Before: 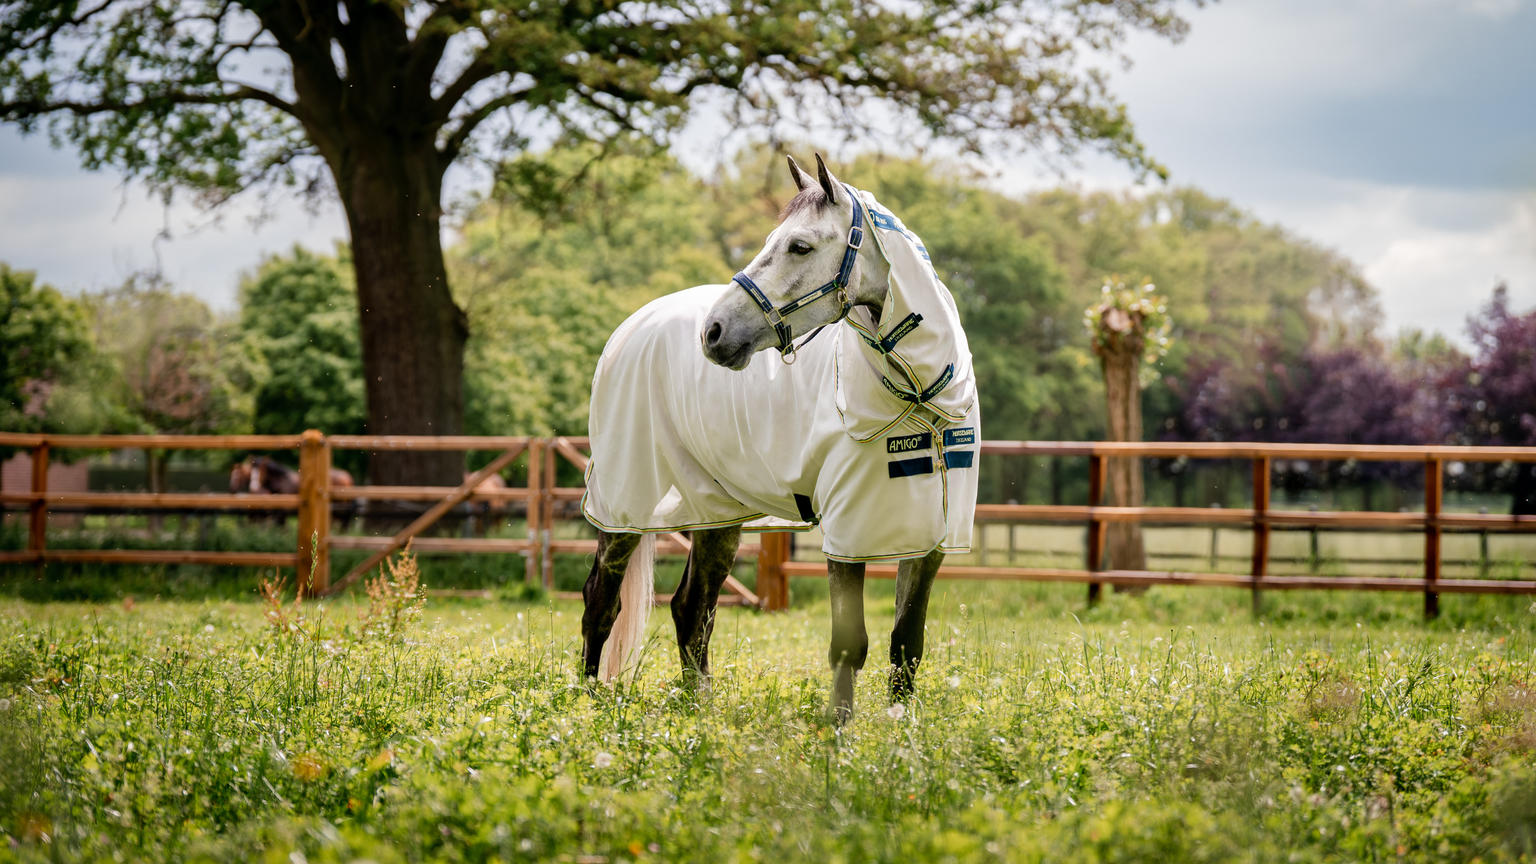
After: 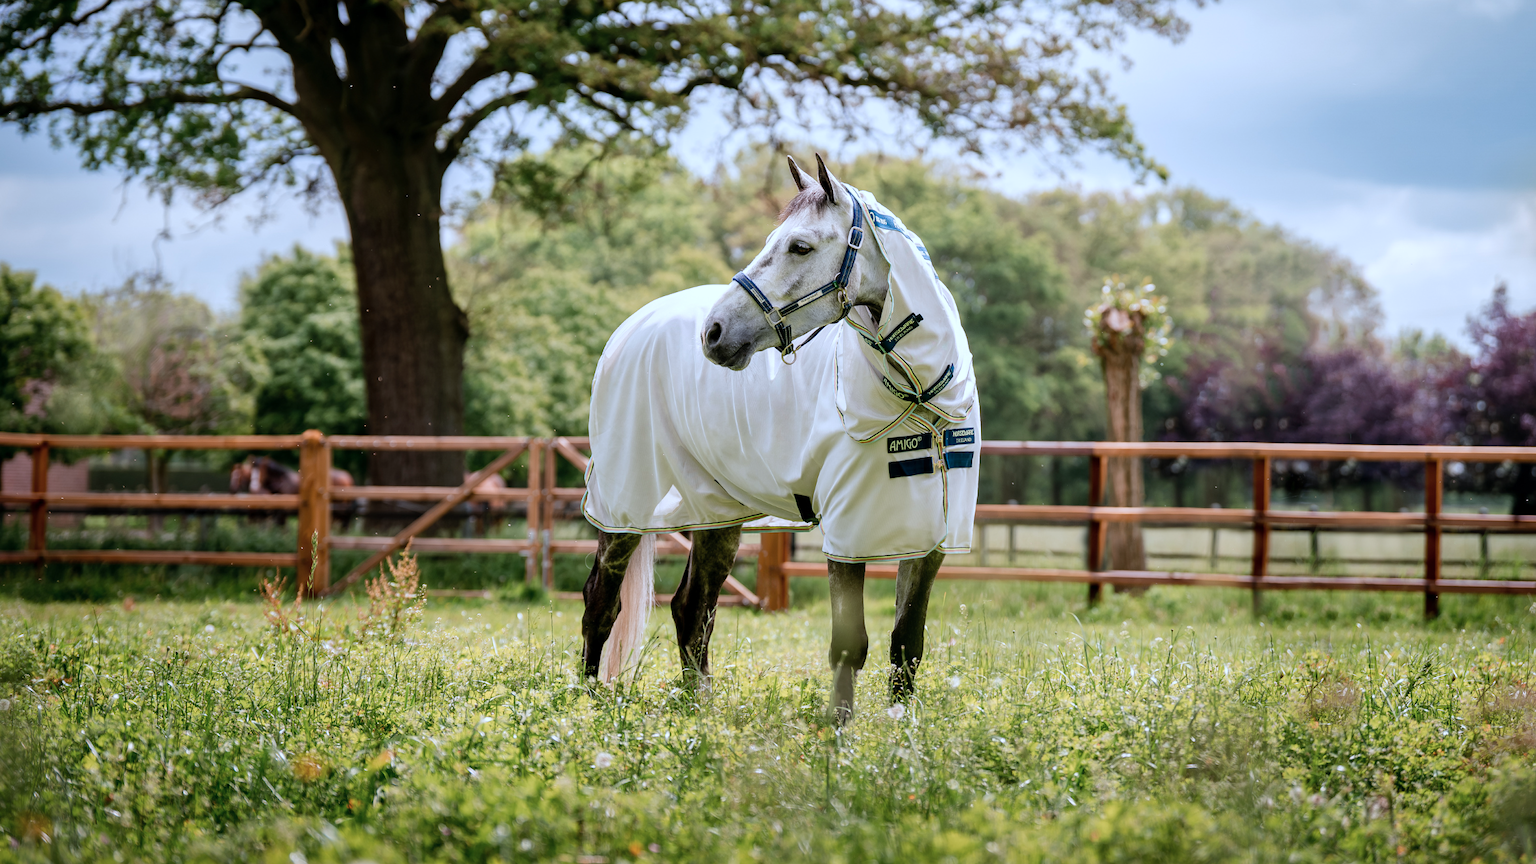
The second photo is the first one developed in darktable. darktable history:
color correction: highlights a* -2.37, highlights b* -18.23
